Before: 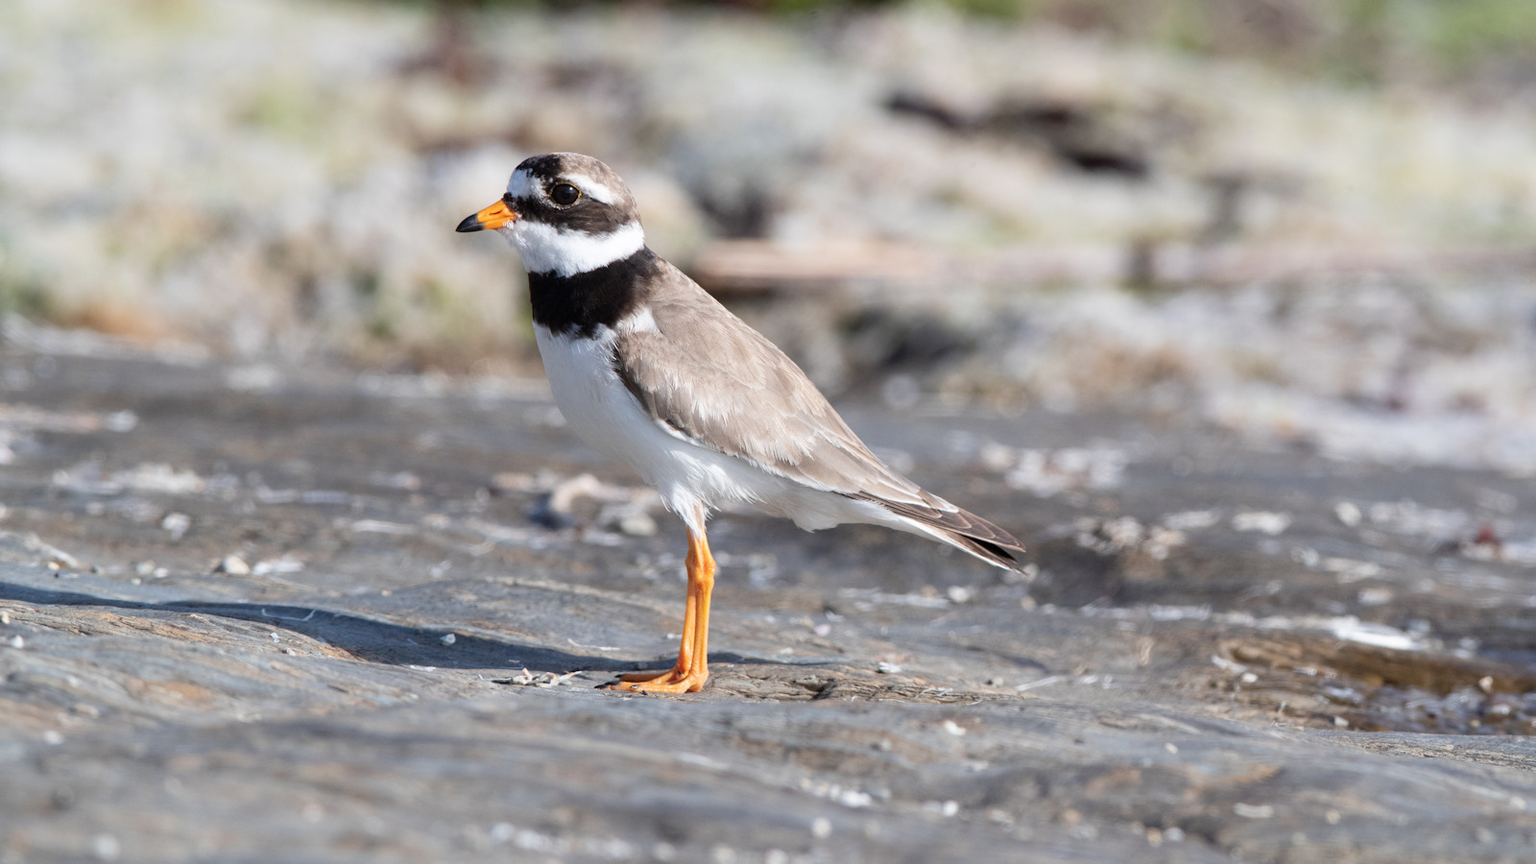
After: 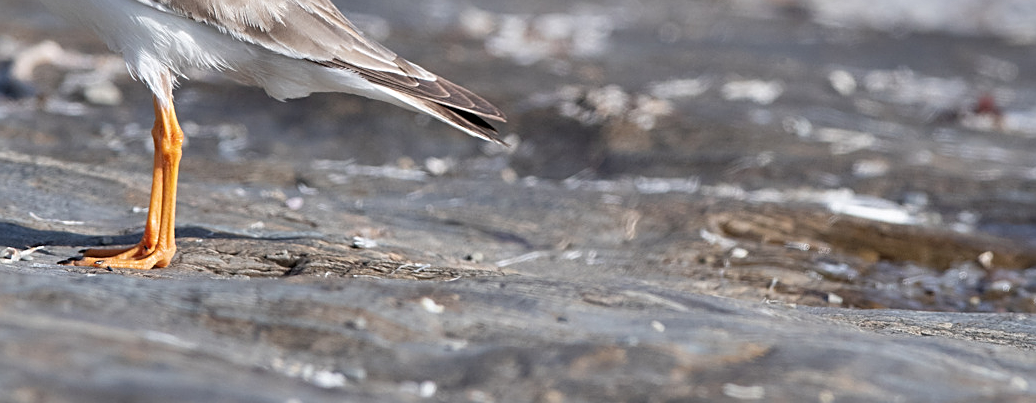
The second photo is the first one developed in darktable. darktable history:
crop and rotate: left 35.2%, top 50.351%, bottom 4.822%
shadows and highlights: shadows 19.67, highlights -85.27, soften with gaussian
sharpen: amount 0.593
